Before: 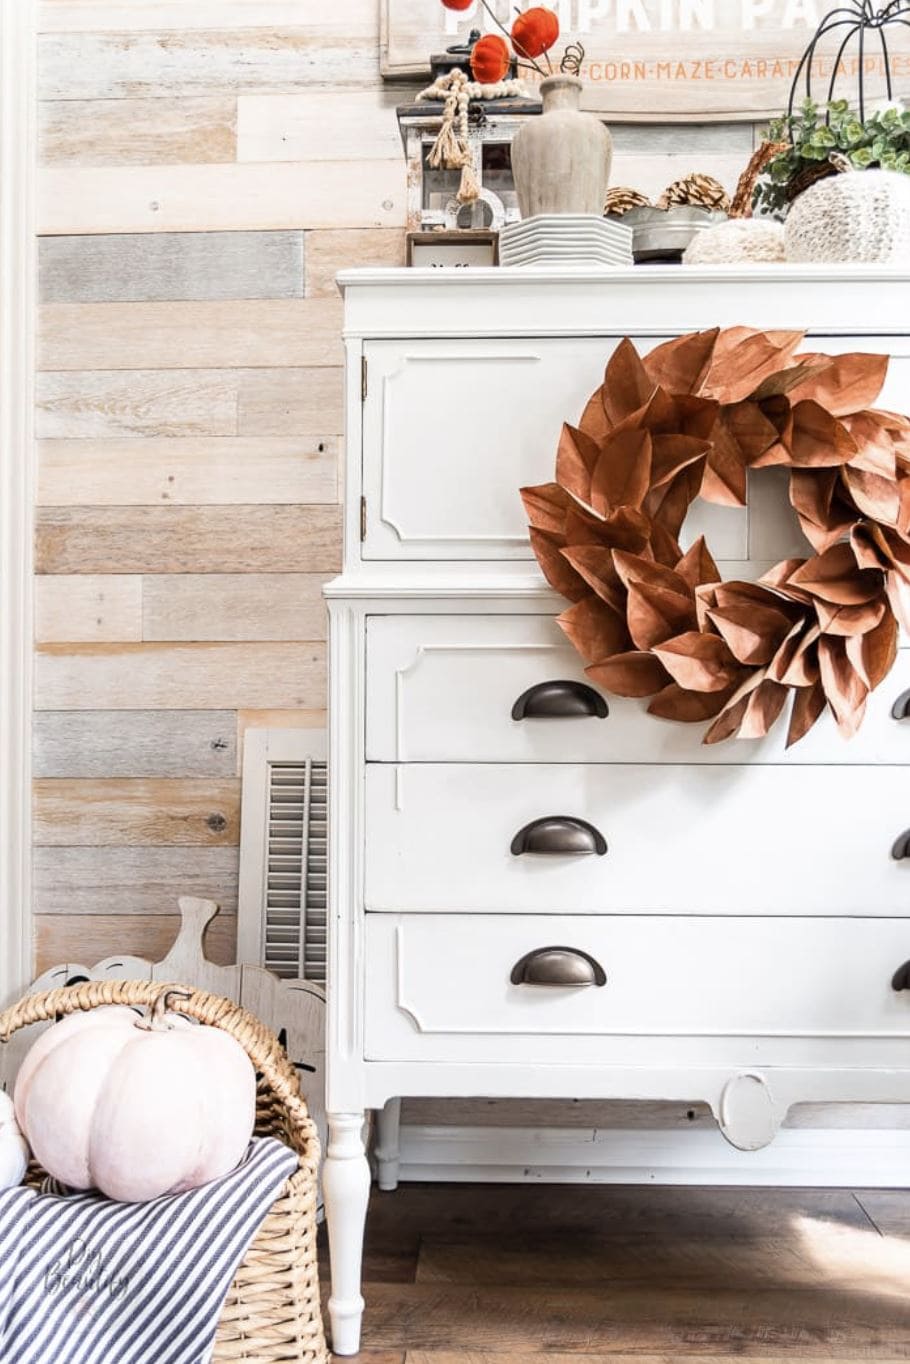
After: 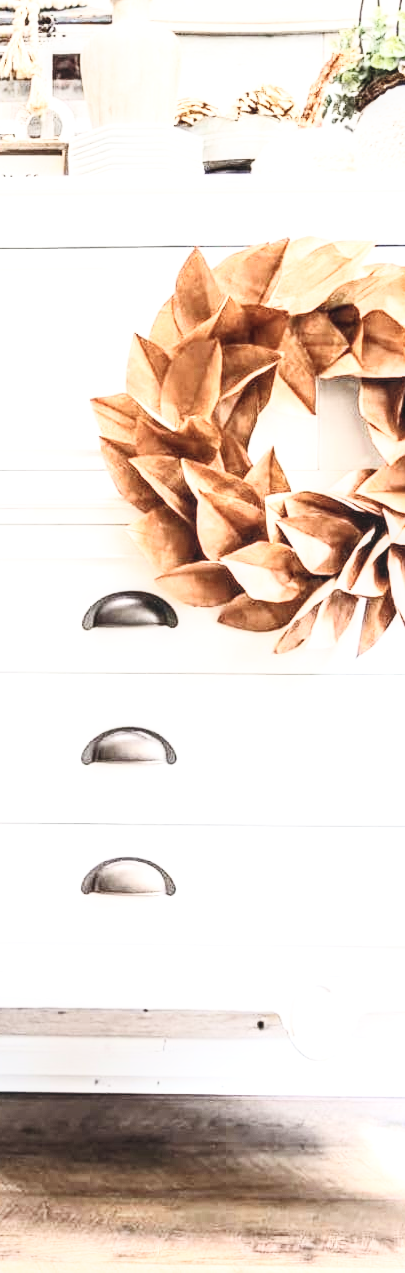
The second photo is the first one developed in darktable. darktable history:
base curve: curves: ch0 [(0, 0) (0.008, 0.007) (0.022, 0.029) (0.048, 0.089) (0.092, 0.197) (0.191, 0.399) (0.275, 0.534) (0.357, 0.65) (0.477, 0.78) (0.542, 0.833) (0.799, 0.973) (1, 1)], preserve colors none
crop: left 47.321%, top 6.661%, right 8.07%
exposure: black level correction 0, exposure 0.498 EV, compensate highlight preservation false
local contrast: on, module defaults
contrast brightness saturation: contrast 0.437, brightness 0.562, saturation -0.209
